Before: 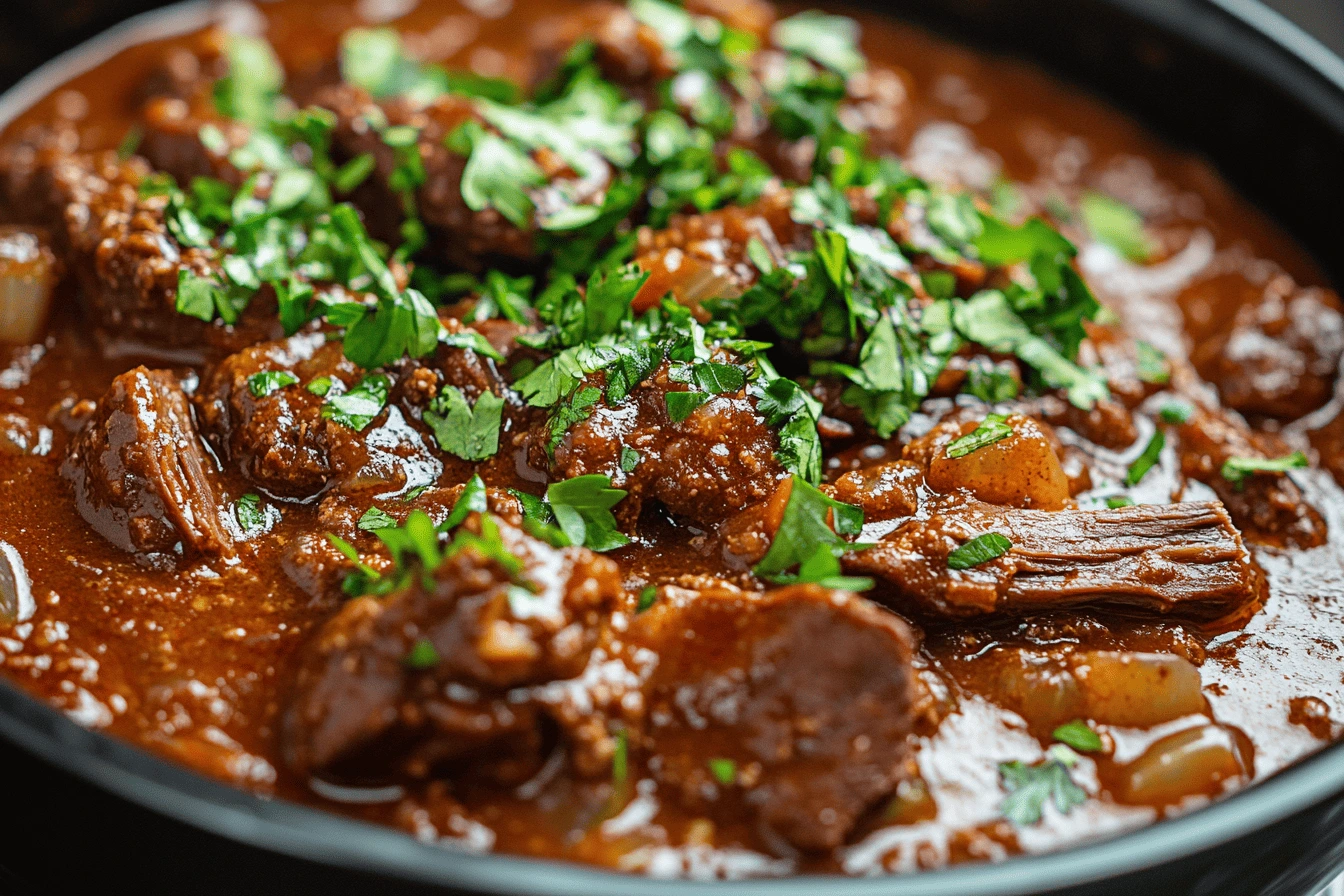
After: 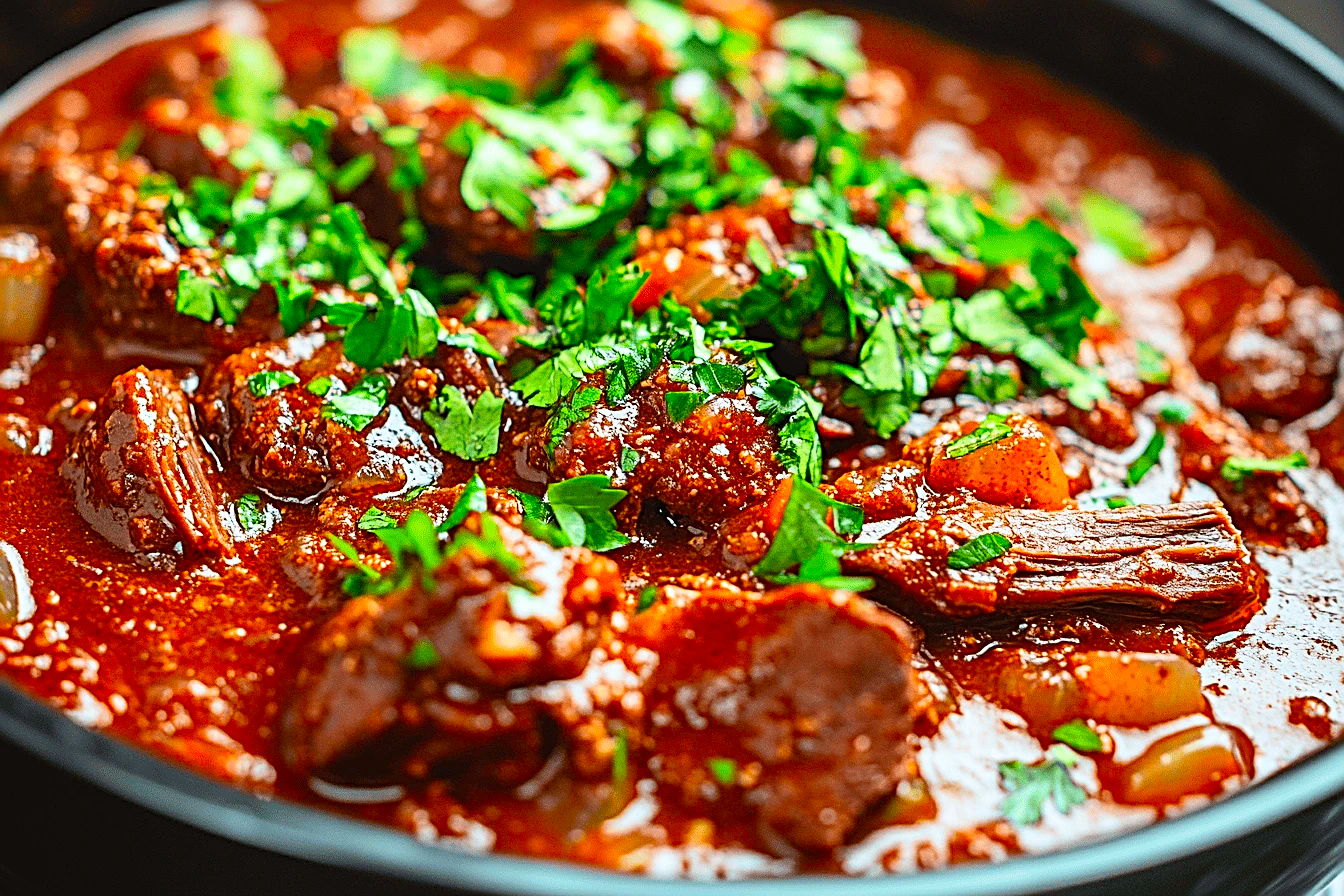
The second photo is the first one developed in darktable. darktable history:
sharpen: radius 2.584, amount 0.688
contrast brightness saturation: contrast 0.2, brightness 0.2, saturation 0.8
